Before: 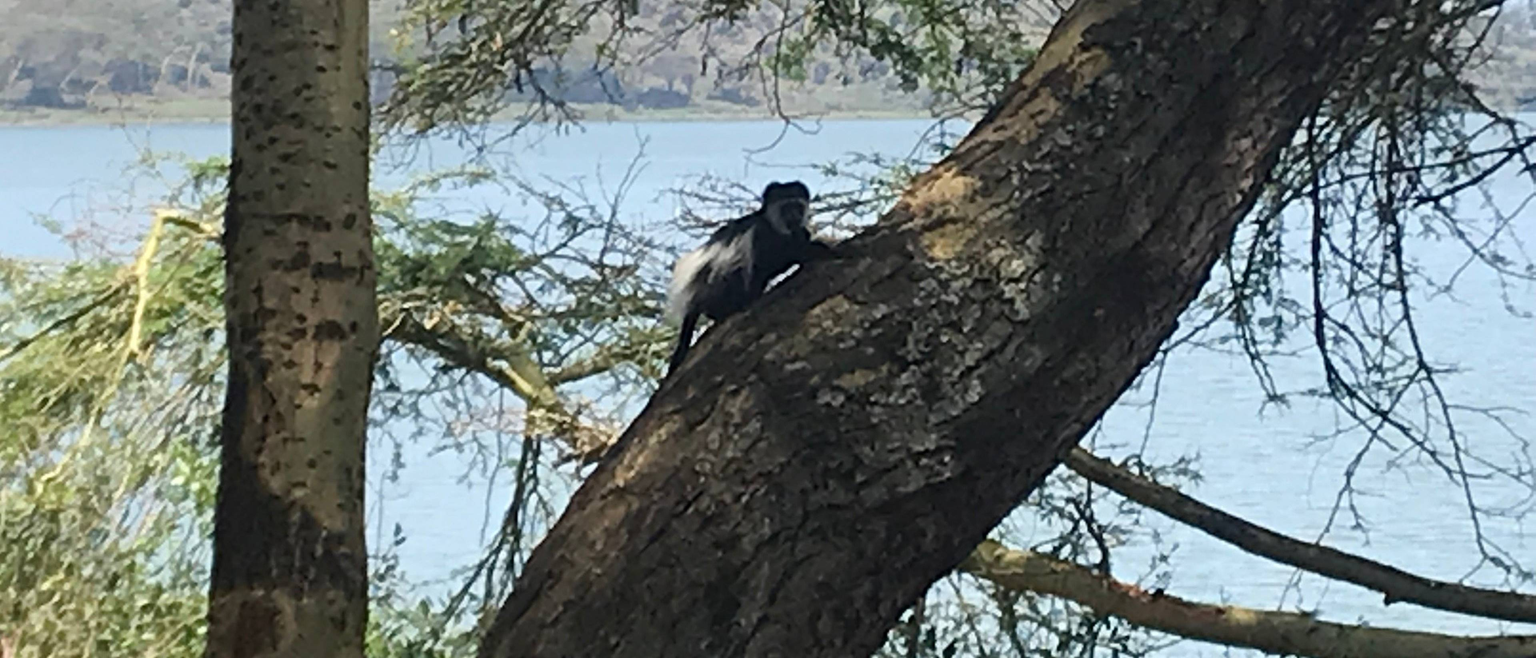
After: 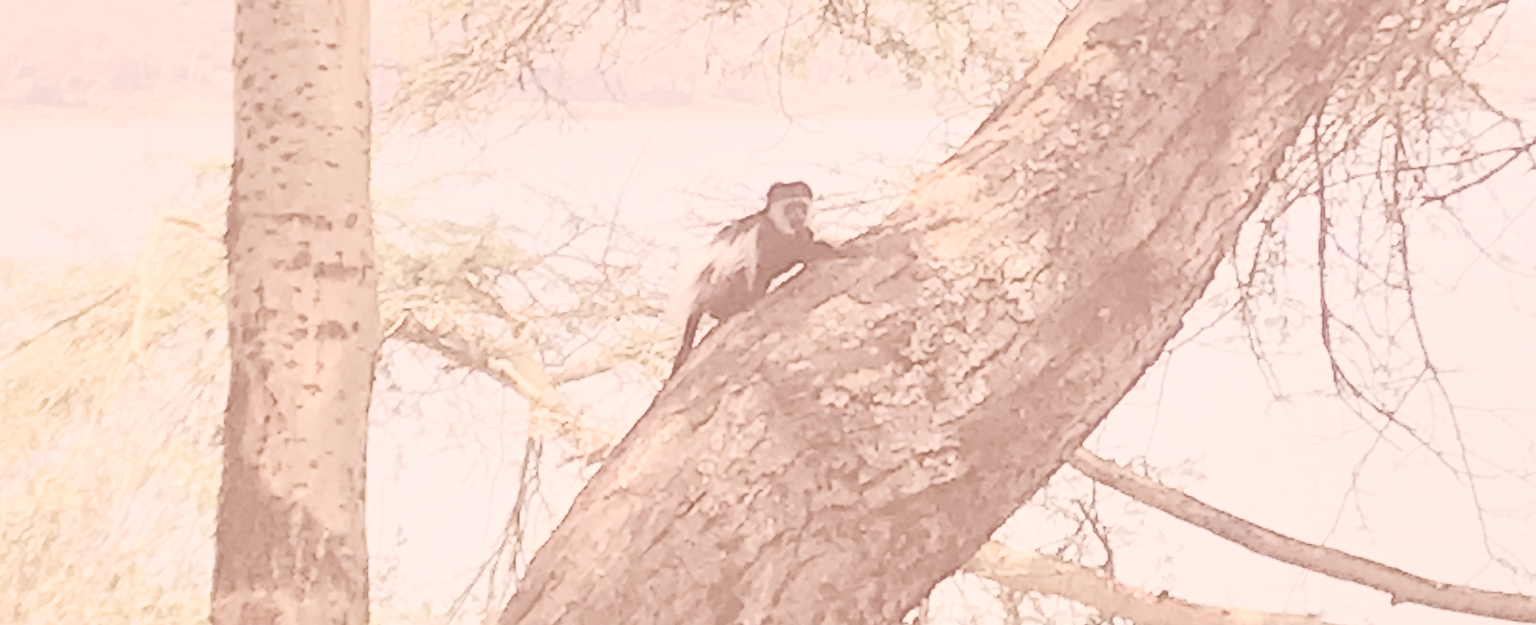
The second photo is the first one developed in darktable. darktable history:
color correction: highlights a* 9.5, highlights b* 8.76, shadows a* 39.62, shadows b* 39.78, saturation 0.809
exposure: black level correction 0, exposure 1.1 EV, compensate highlight preservation false
local contrast: on, module defaults
contrast brightness saturation: contrast -0.335, brightness 0.749, saturation -0.774
crop: top 0.317%, right 0.257%, bottom 5.012%
base curve: curves: ch0 [(0, 0.007) (0.028, 0.063) (0.121, 0.311) (0.46, 0.743) (0.859, 0.957) (1, 1)]
tone equalizer: -8 EV 1.03 EV, -7 EV 1.04 EV, -6 EV 1.02 EV, -5 EV 0.989 EV, -4 EV 1.01 EV, -3 EV 0.753 EV, -2 EV 0.526 EV, -1 EV 0.271 EV, edges refinement/feathering 500, mask exposure compensation -1.57 EV, preserve details no
